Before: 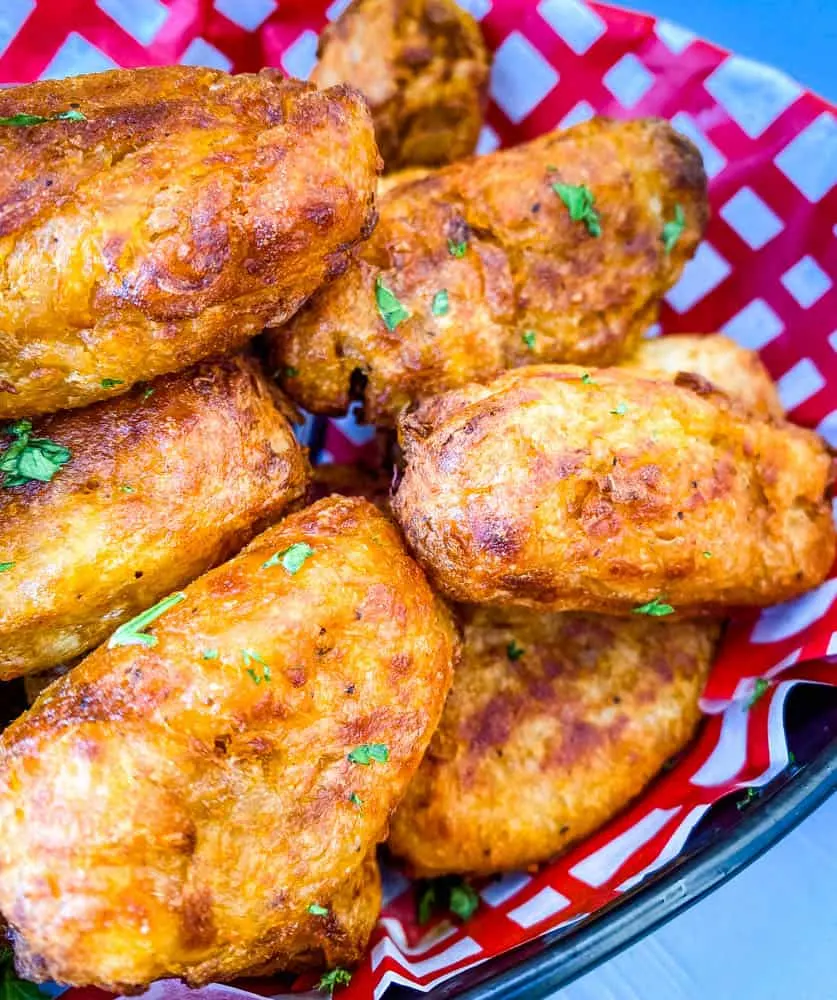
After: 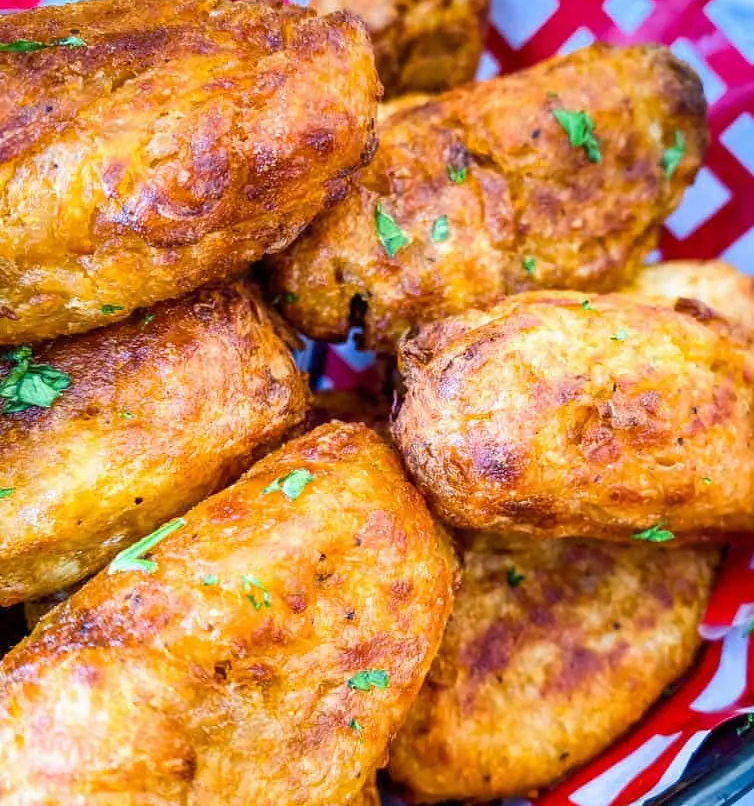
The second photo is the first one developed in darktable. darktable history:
crop: top 7.407%, right 9.823%, bottom 11.903%
